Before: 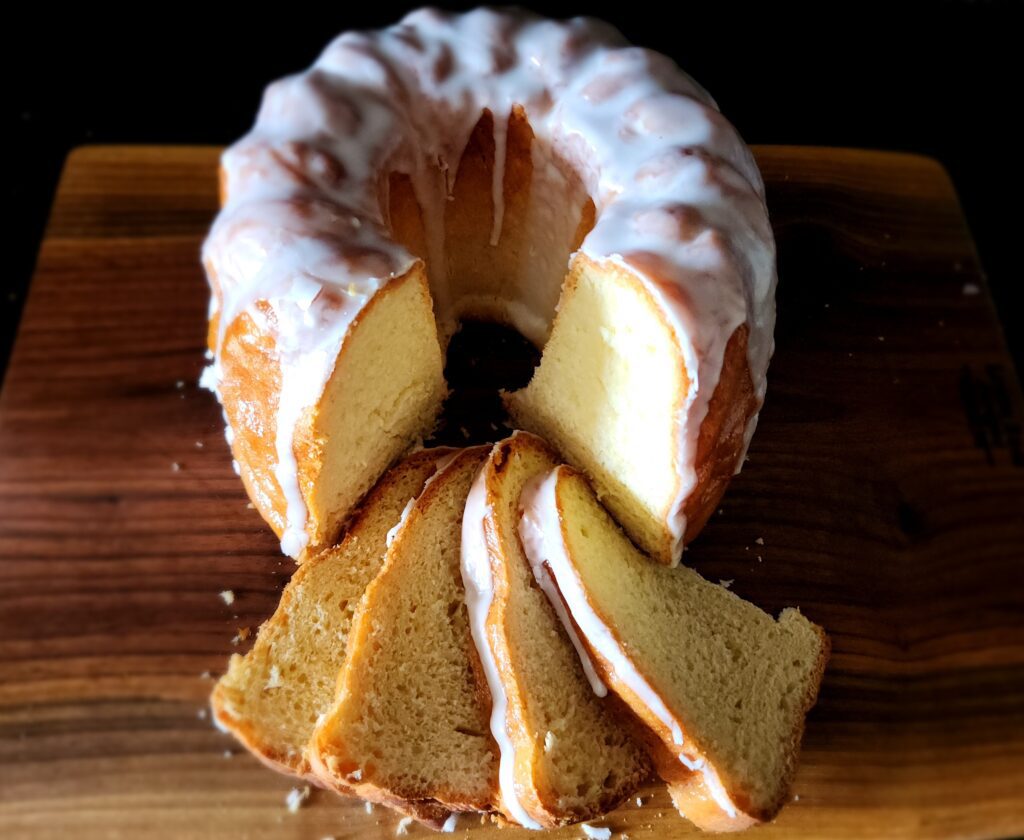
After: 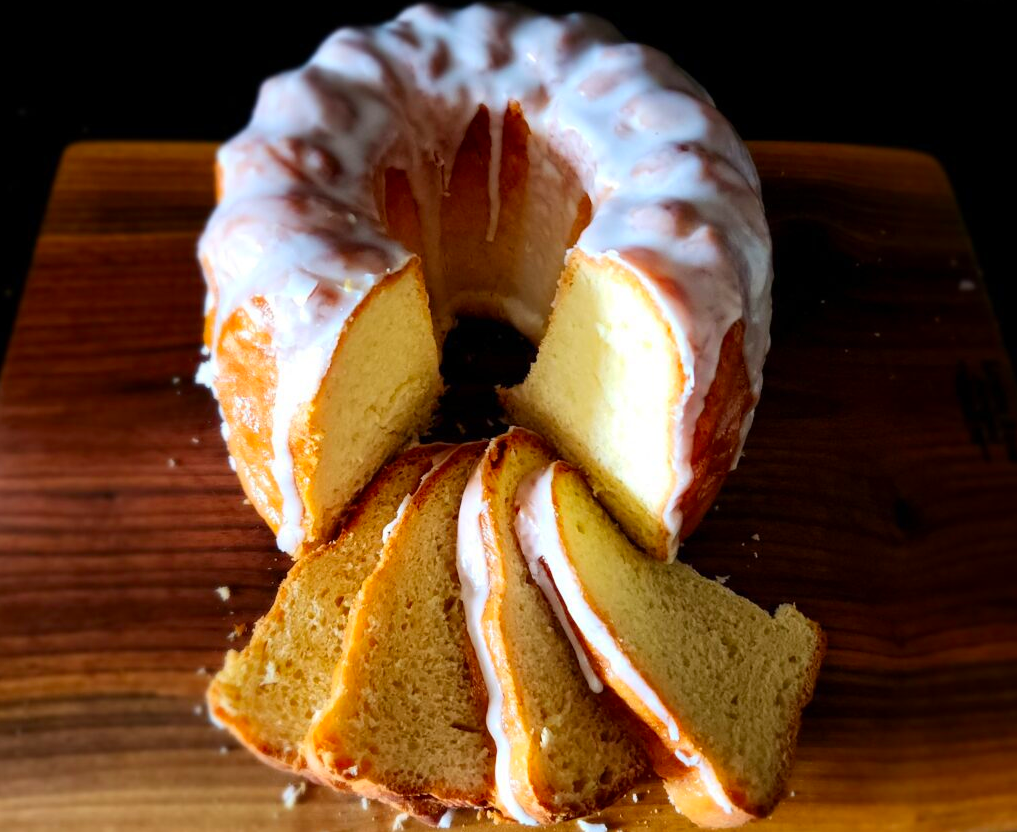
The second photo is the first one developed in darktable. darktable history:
crop: left 0.434%, top 0.485%, right 0.244%, bottom 0.386%
contrast brightness saturation: contrast 0.09, saturation 0.28
